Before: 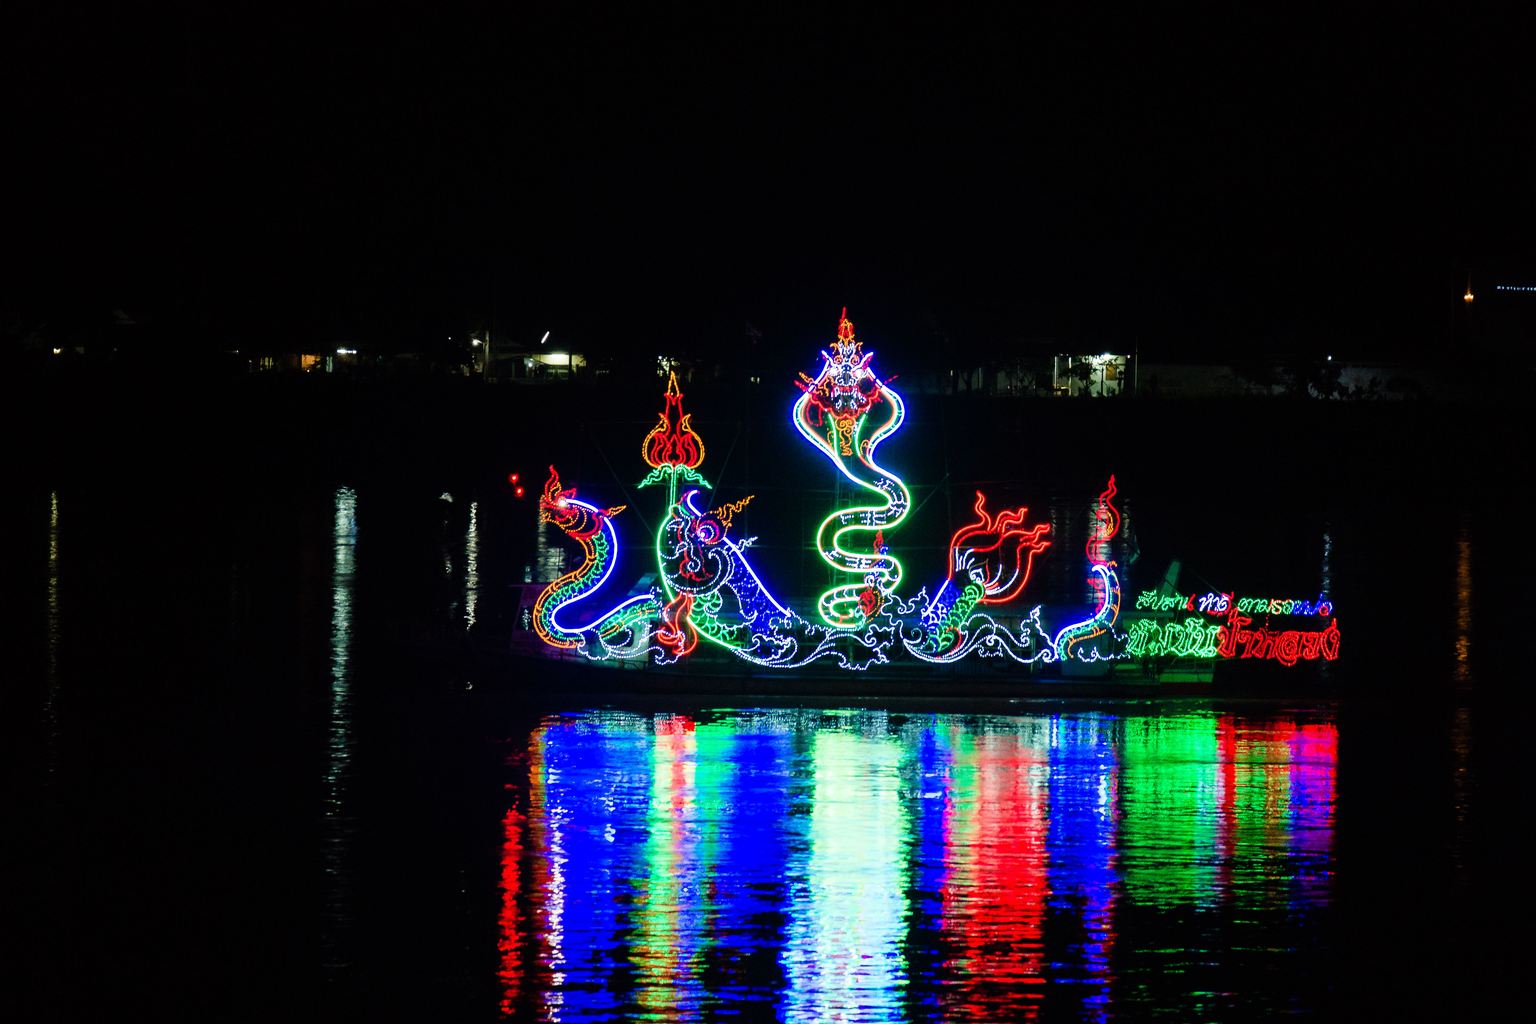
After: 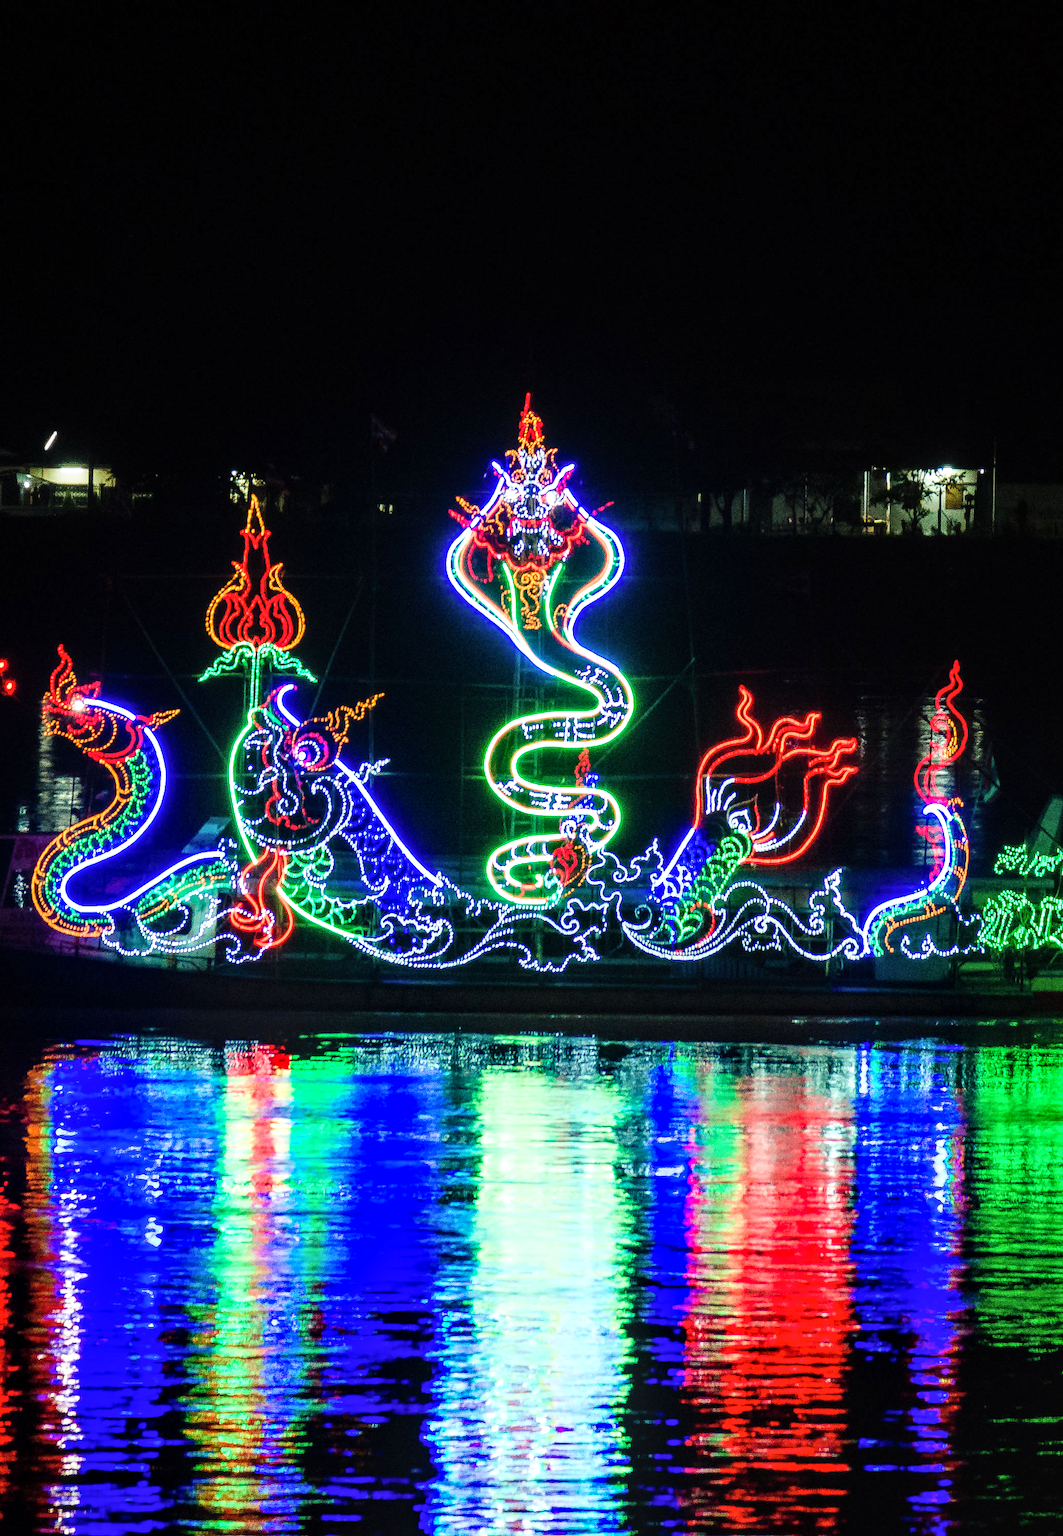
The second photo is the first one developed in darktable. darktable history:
crop: left 33.452%, top 6.025%, right 23.155%
local contrast: detail 130%
exposure: exposure 0.207 EV, compensate highlight preservation false
